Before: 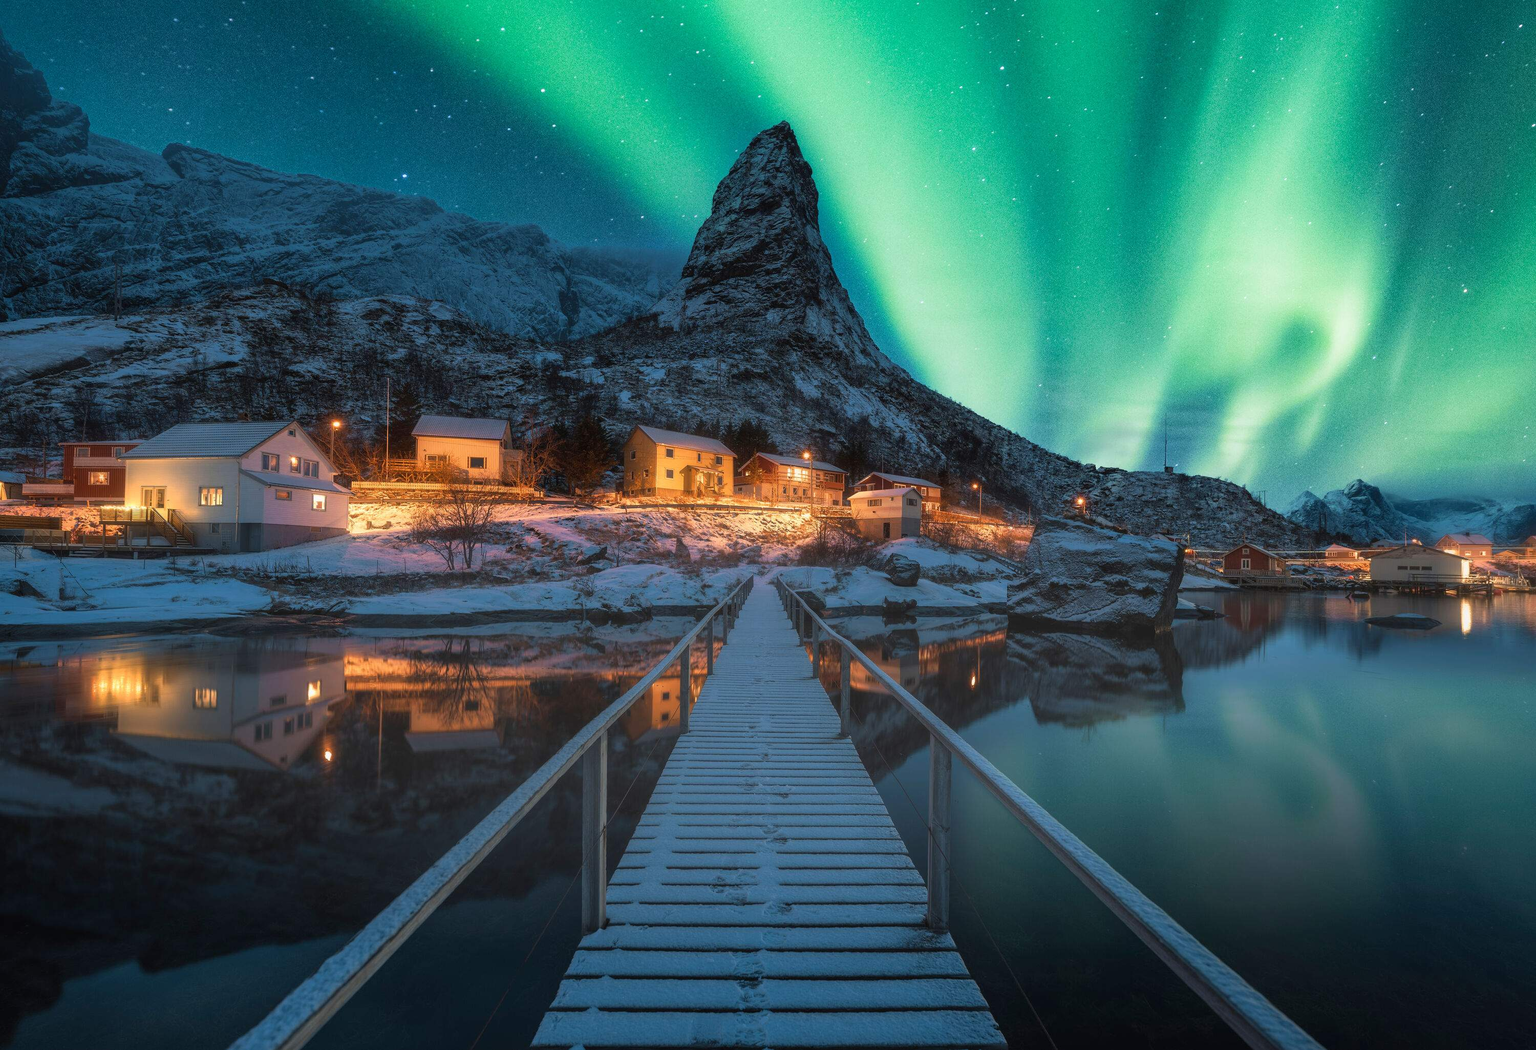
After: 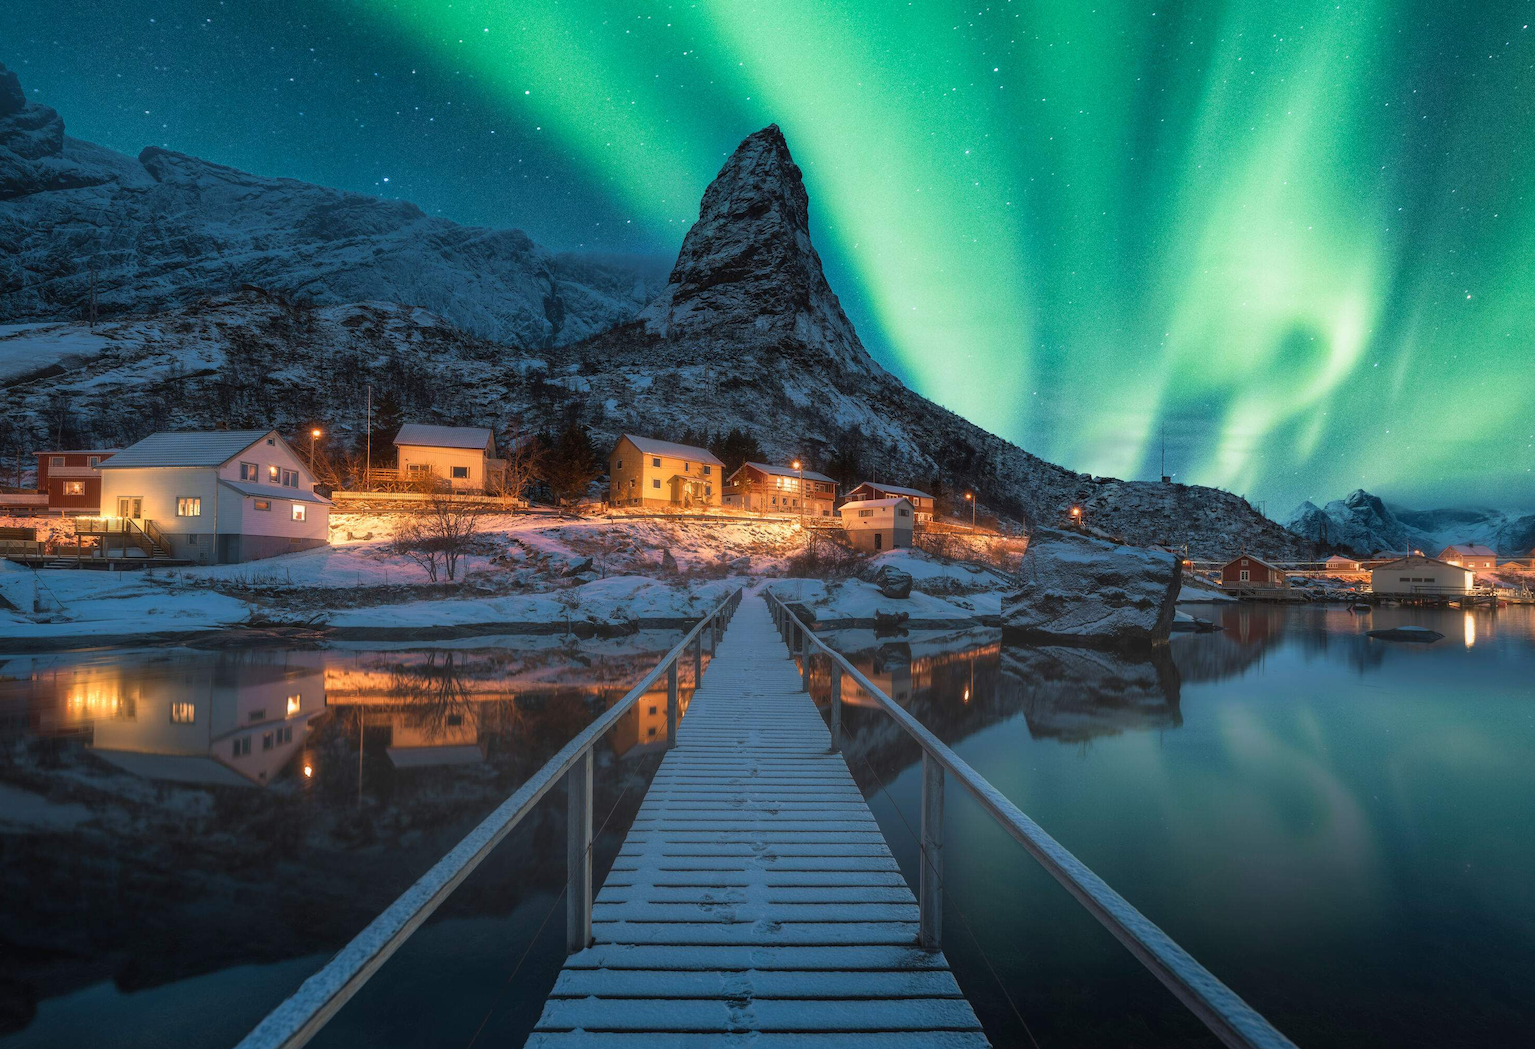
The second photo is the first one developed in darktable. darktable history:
white balance: red 1, blue 1
crop: left 1.743%, right 0.268%, bottom 2.011%
